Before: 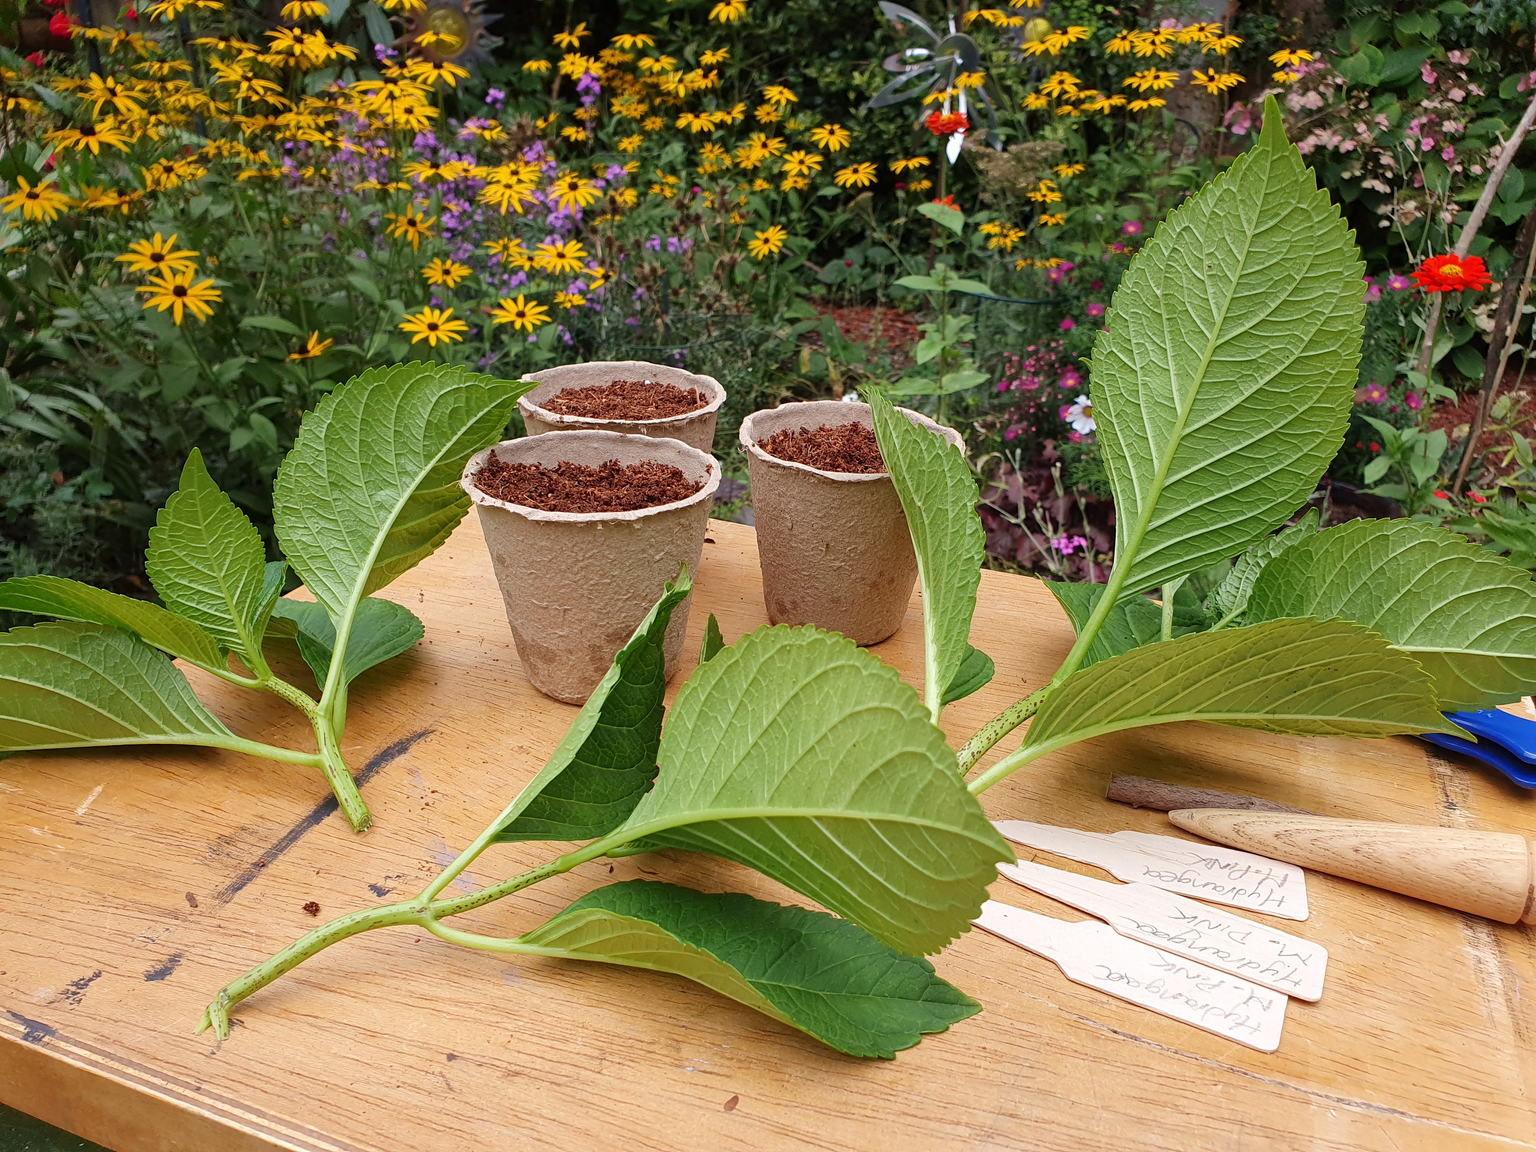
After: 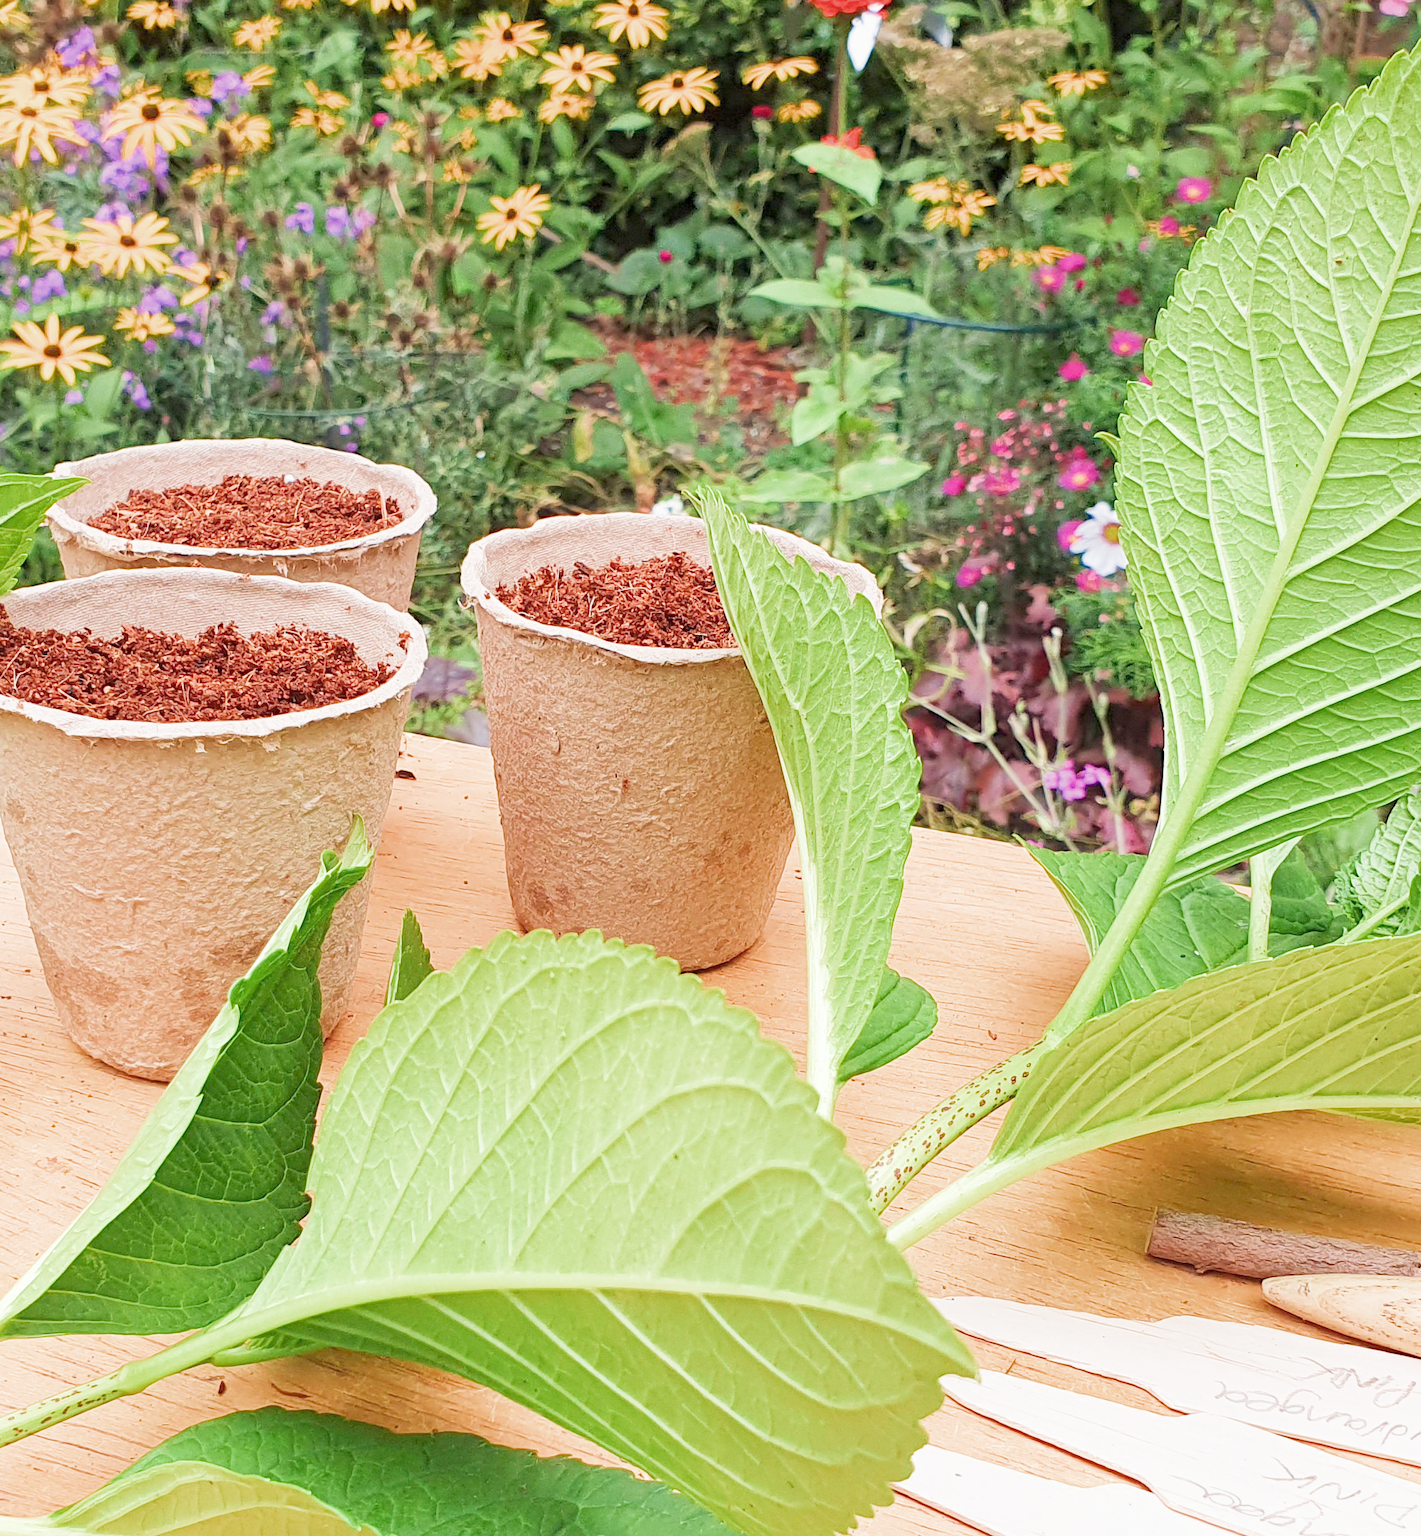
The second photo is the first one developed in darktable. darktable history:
crop: left 32.075%, top 10.976%, right 18.355%, bottom 17.596%
filmic rgb: middle gray luminance 4.29%, black relative exposure -13 EV, white relative exposure 5 EV, threshold 6 EV, target black luminance 0%, hardness 5.19, latitude 59.69%, contrast 0.767, highlights saturation mix 5%, shadows ↔ highlights balance 25.95%, add noise in highlights 0, color science v3 (2019), use custom middle-gray values true, iterations of high-quality reconstruction 0, contrast in highlights soft, enable highlight reconstruction true
